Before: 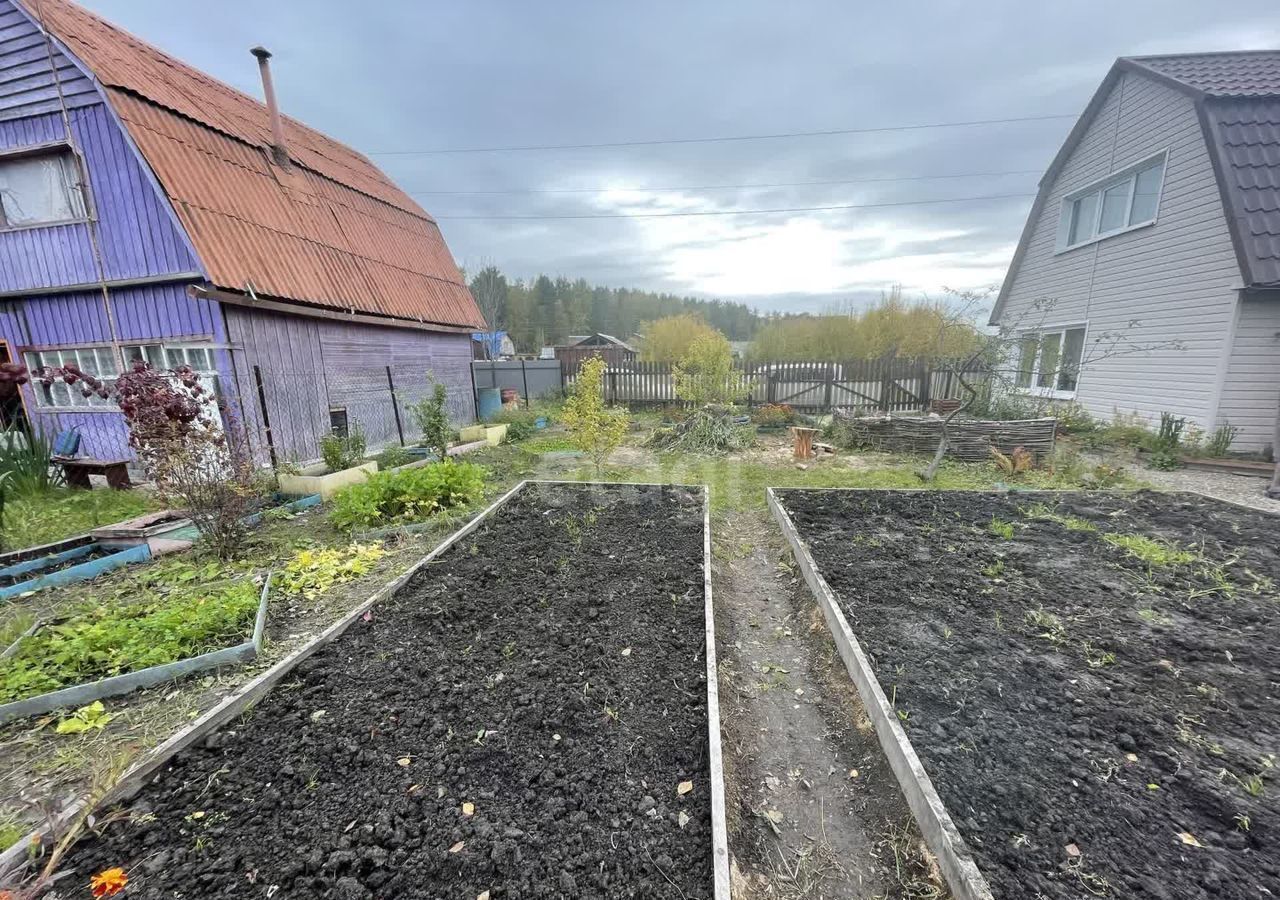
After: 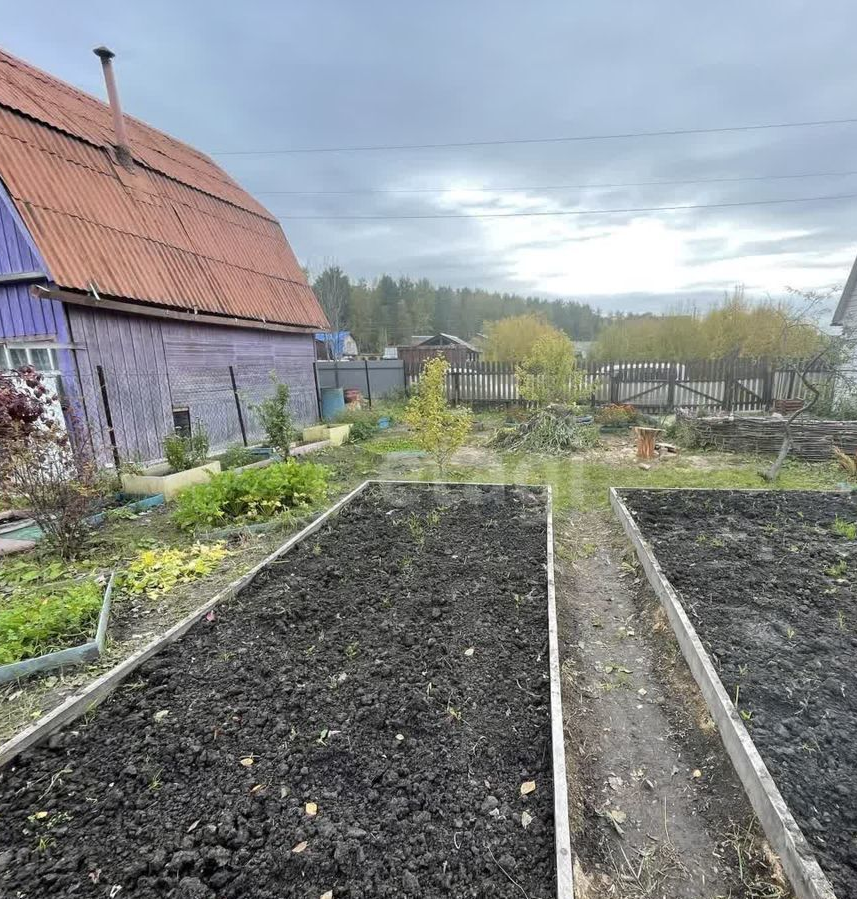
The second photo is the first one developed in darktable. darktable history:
crop and rotate: left 12.297%, right 20.737%
